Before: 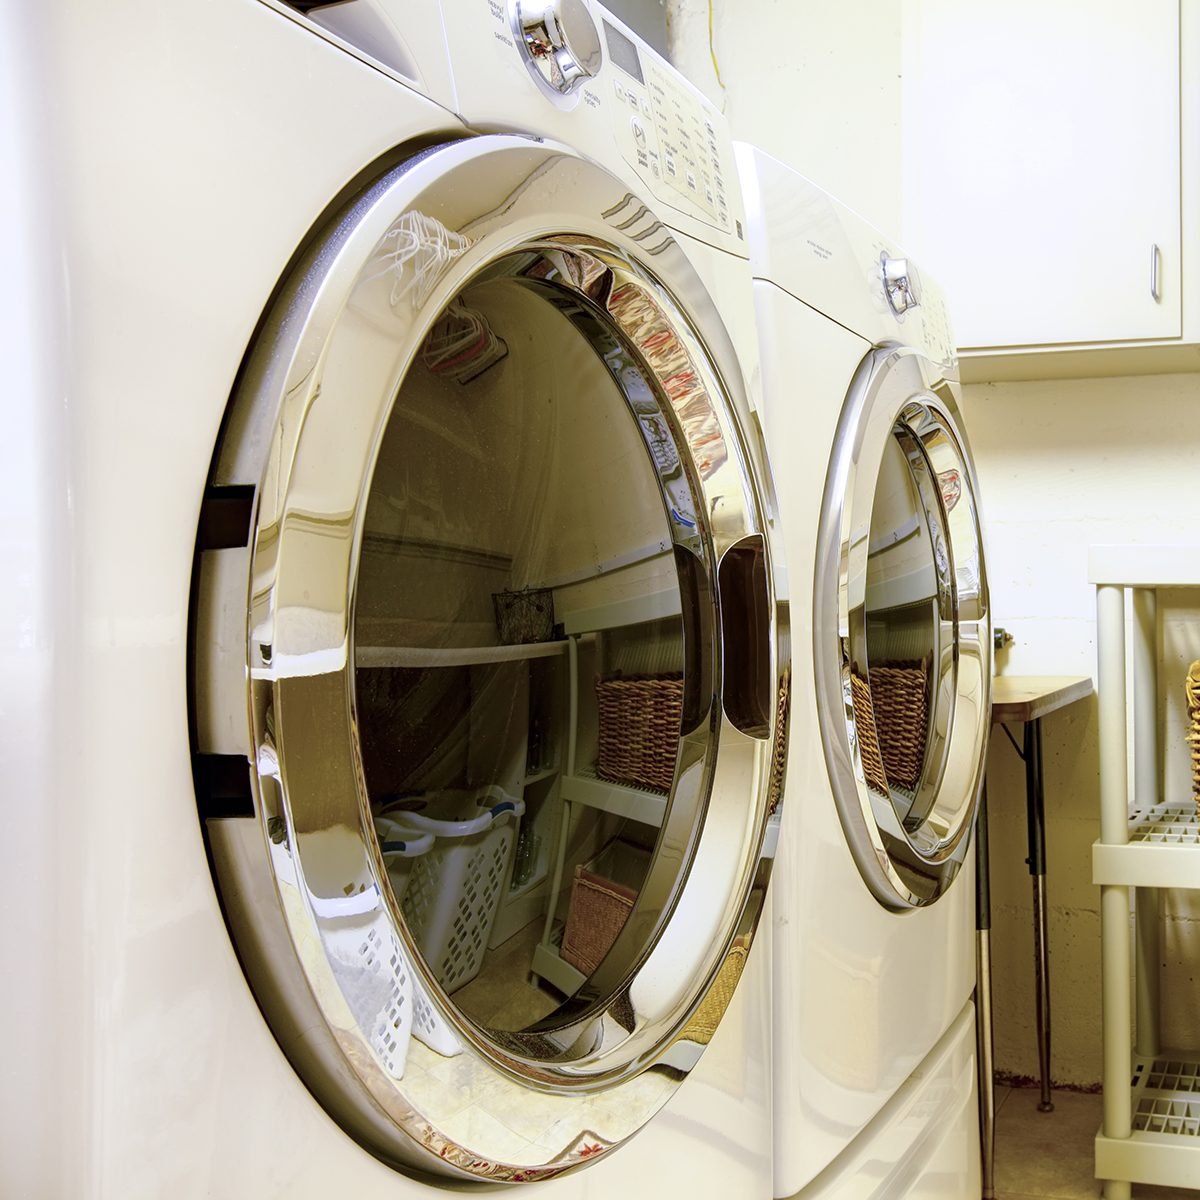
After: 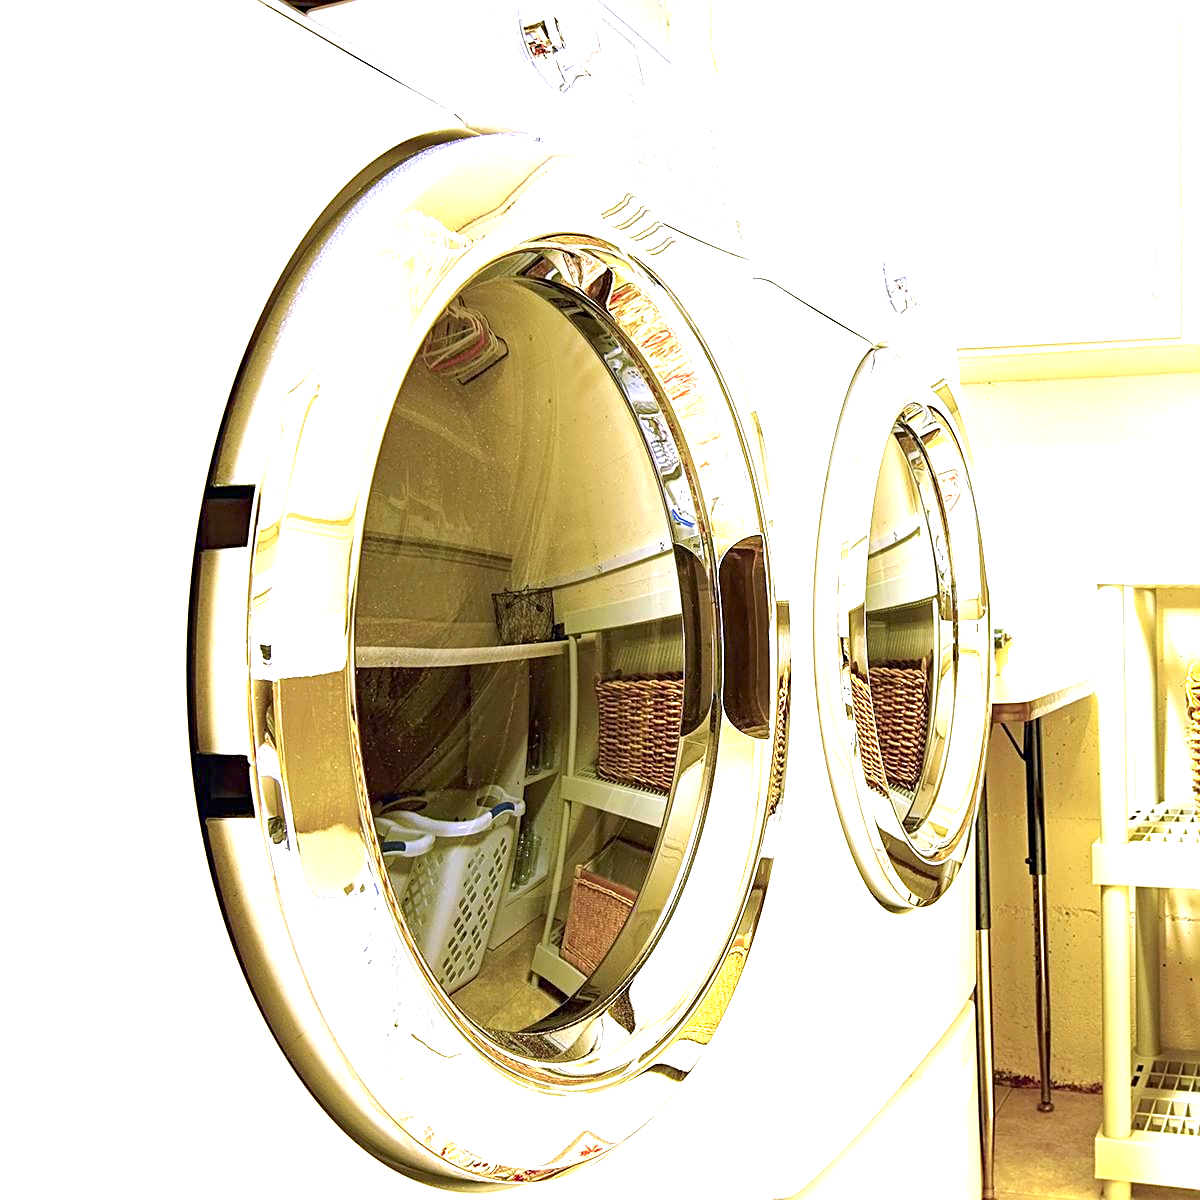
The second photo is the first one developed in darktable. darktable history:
sharpen: on, module defaults
exposure: exposure 1.995 EV, compensate exposure bias true, compensate highlight preservation false
color balance rgb: perceptual saturation grading › global saturation 0.482%, perceptual brilliance grading › global brilliance 2.751%, perceptual brilliance grading › highlights -3.344%, perceptual brilliance grading › shadows 3.537%, global vibrance 20%
